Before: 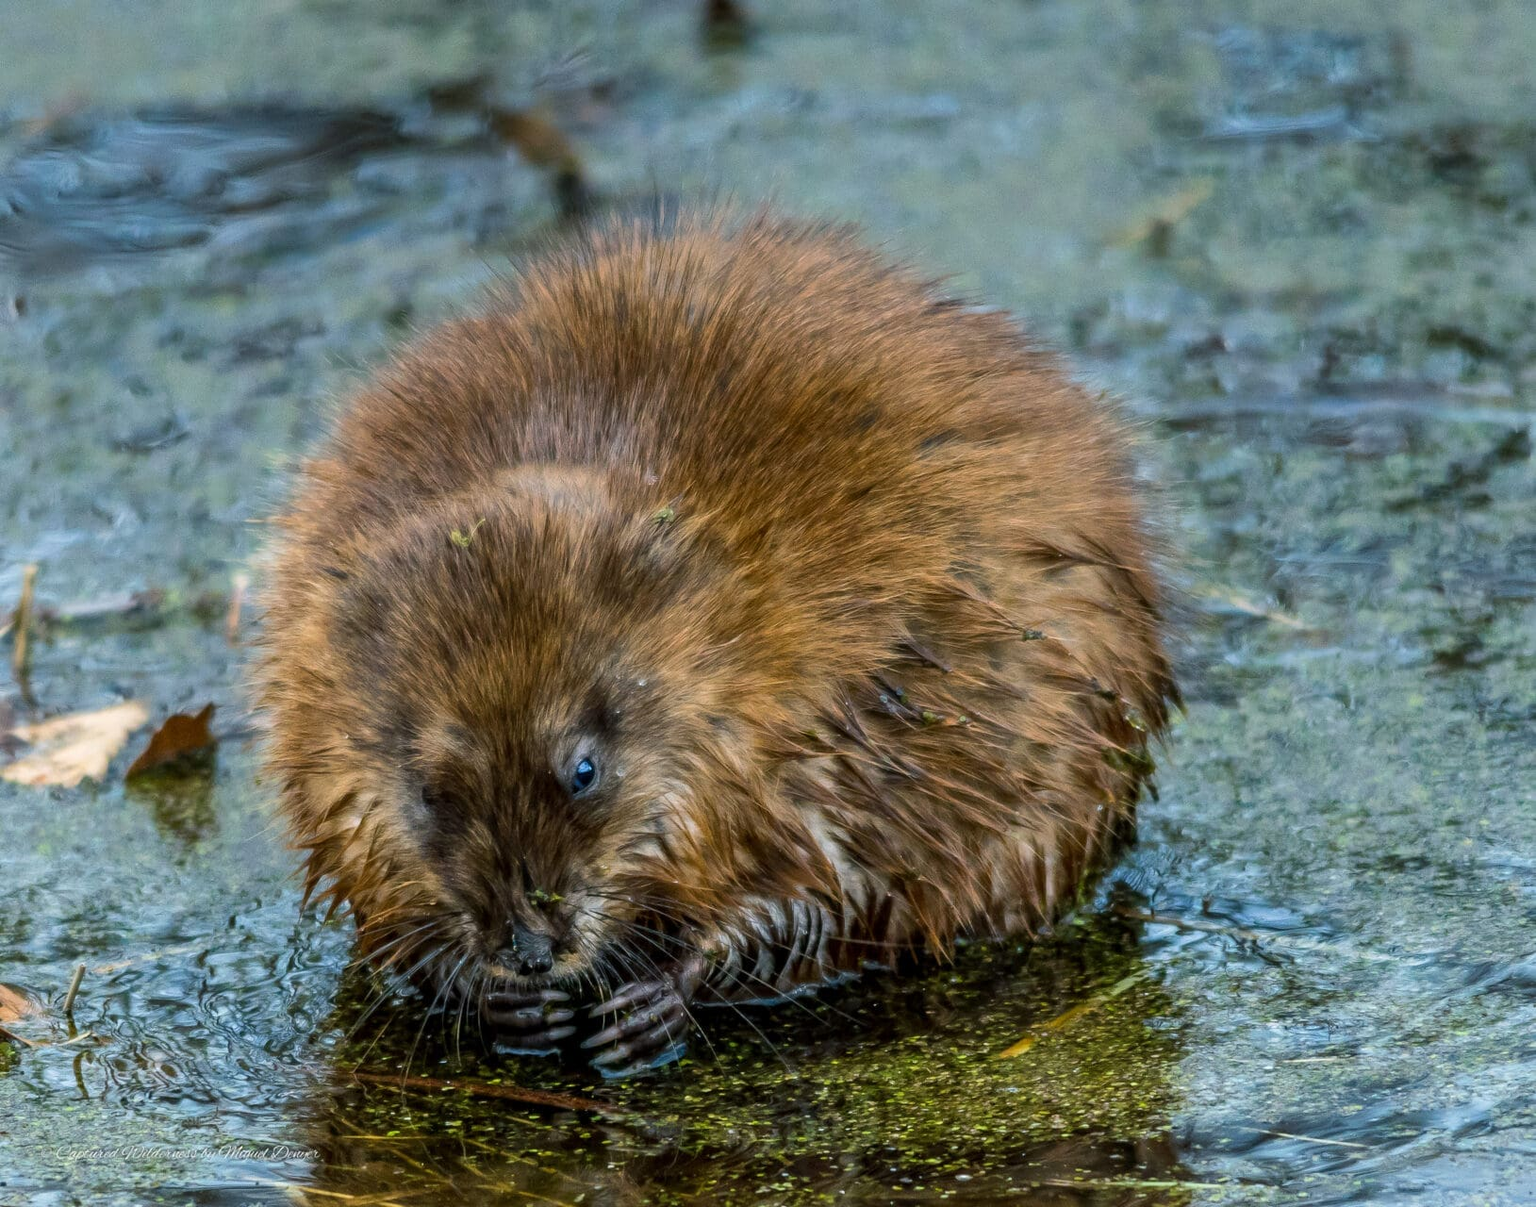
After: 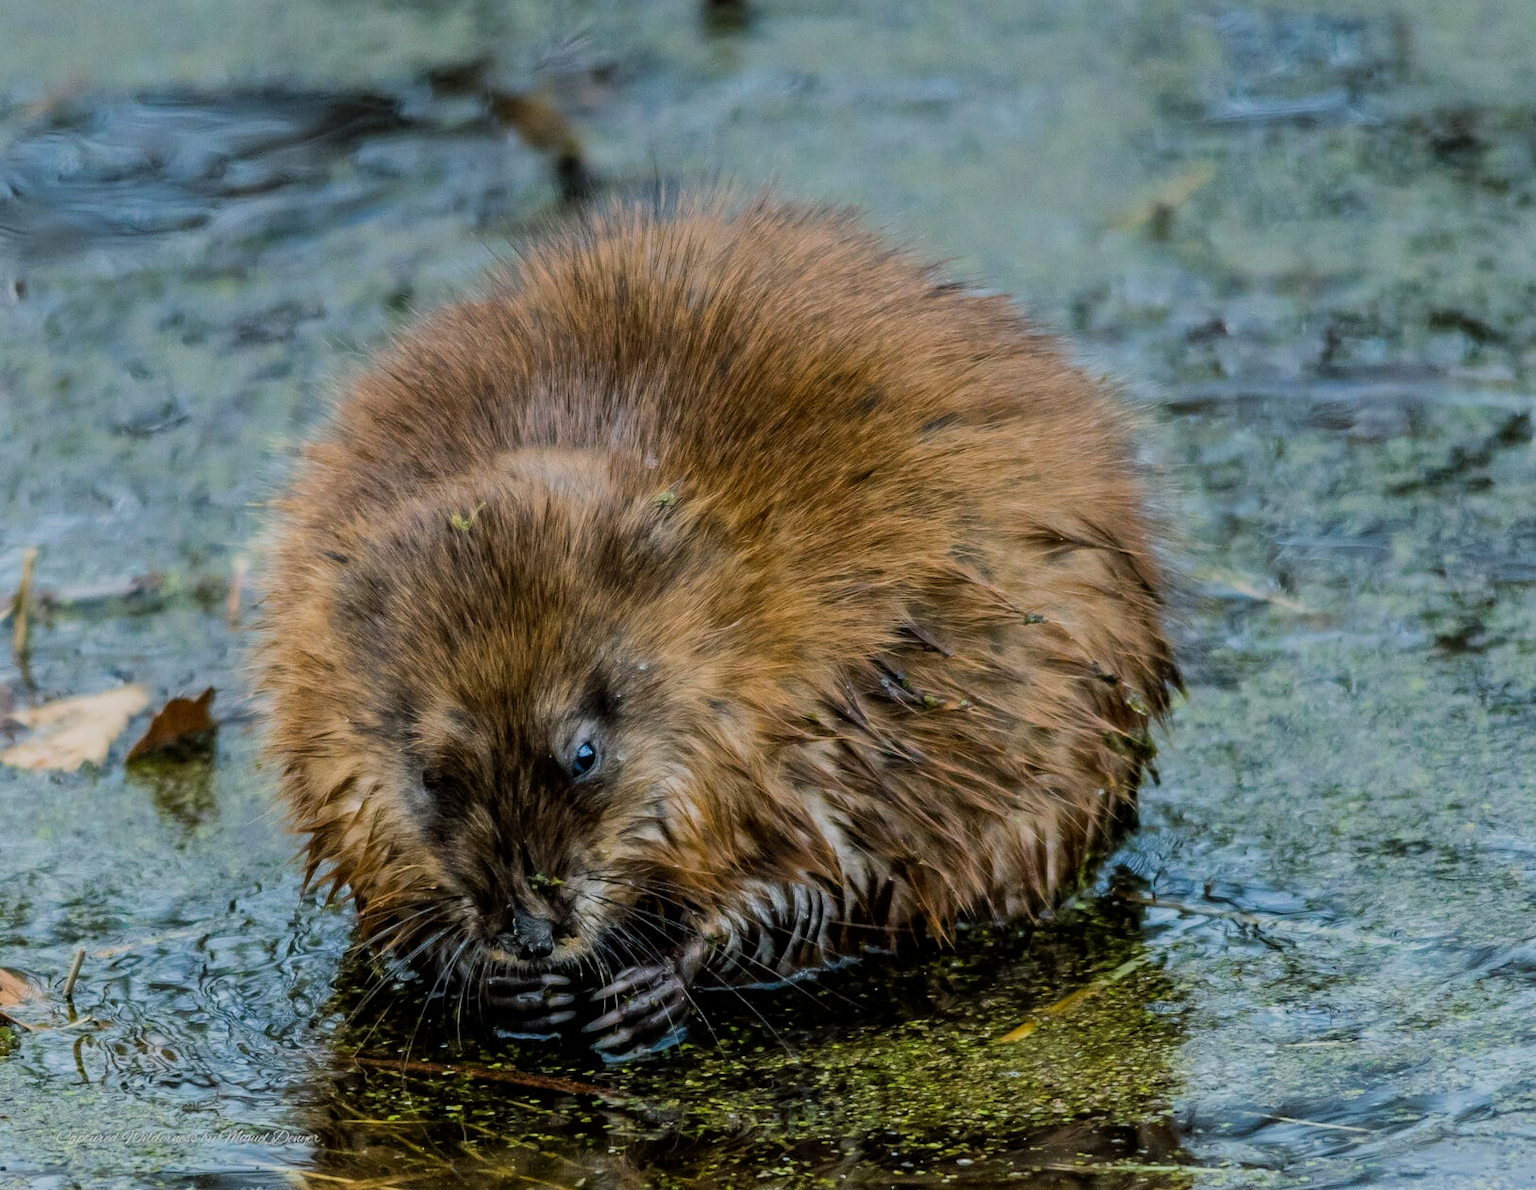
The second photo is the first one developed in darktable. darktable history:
filmic rgb: black relative exposure -7.65 EV, white relative exposure 4.56 EV, hardness 3.61
crop: top 1.458%, right 0.103%
